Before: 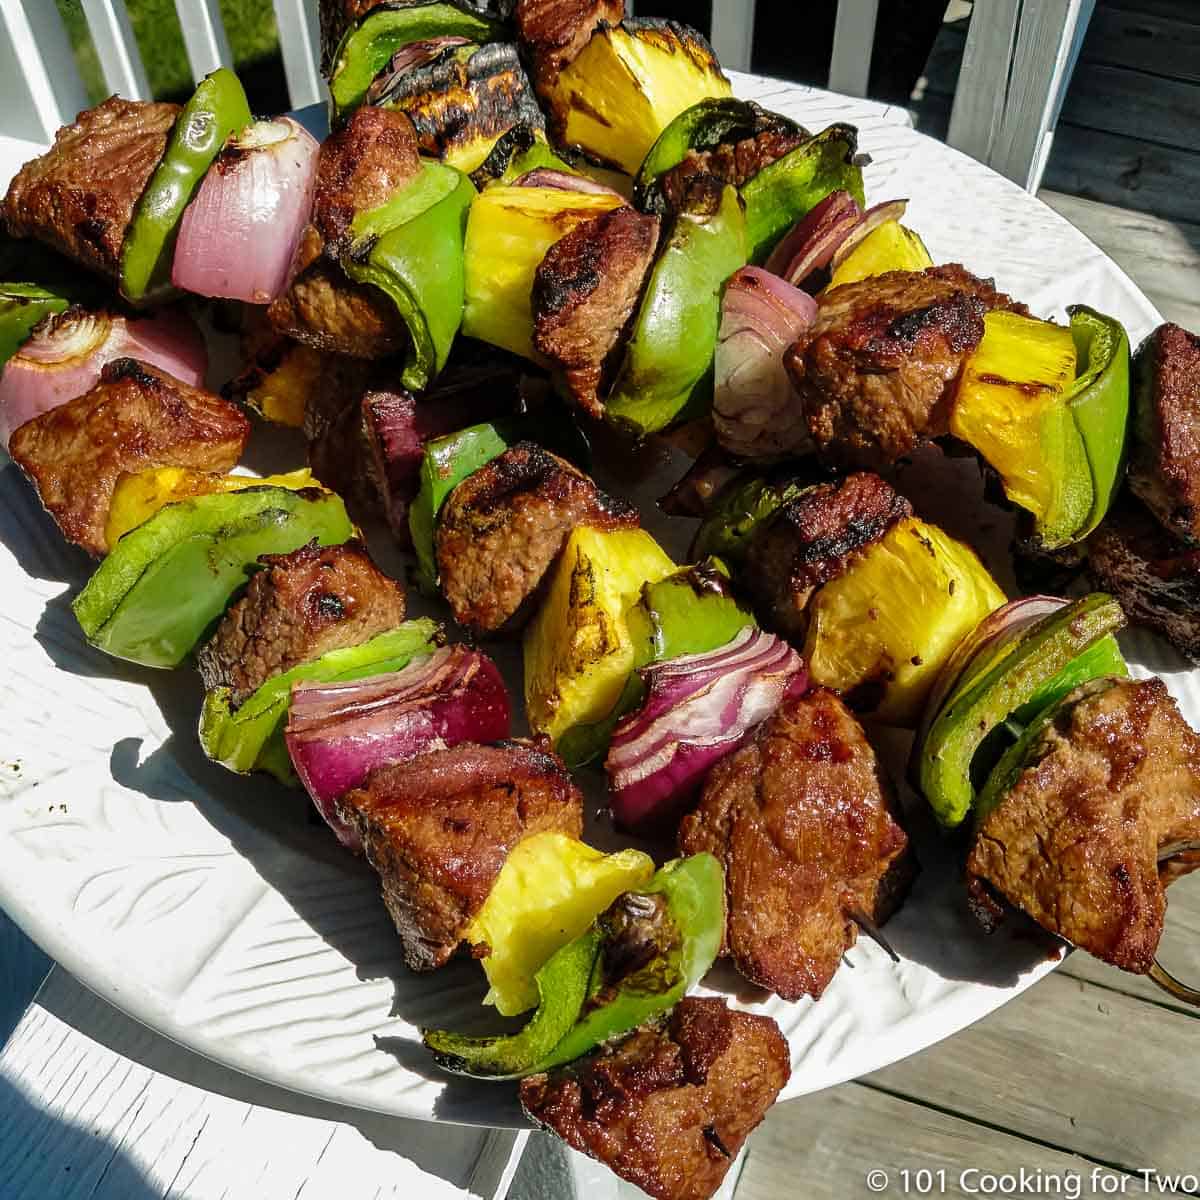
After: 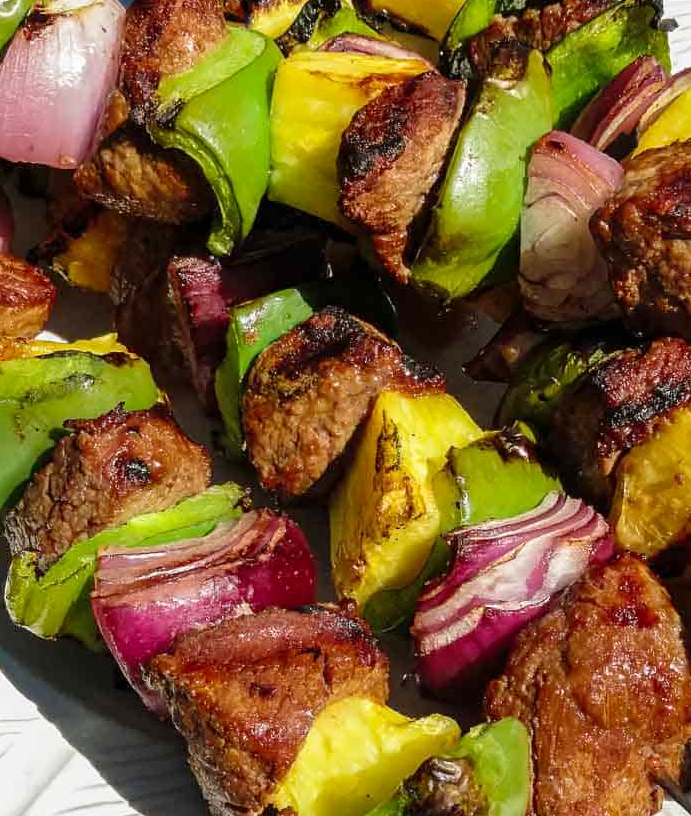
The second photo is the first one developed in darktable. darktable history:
levels: levels [0, 0.478, 1]
crop: left 16.192%, top 11.278%, right 26.154%, bottom 20.7%
